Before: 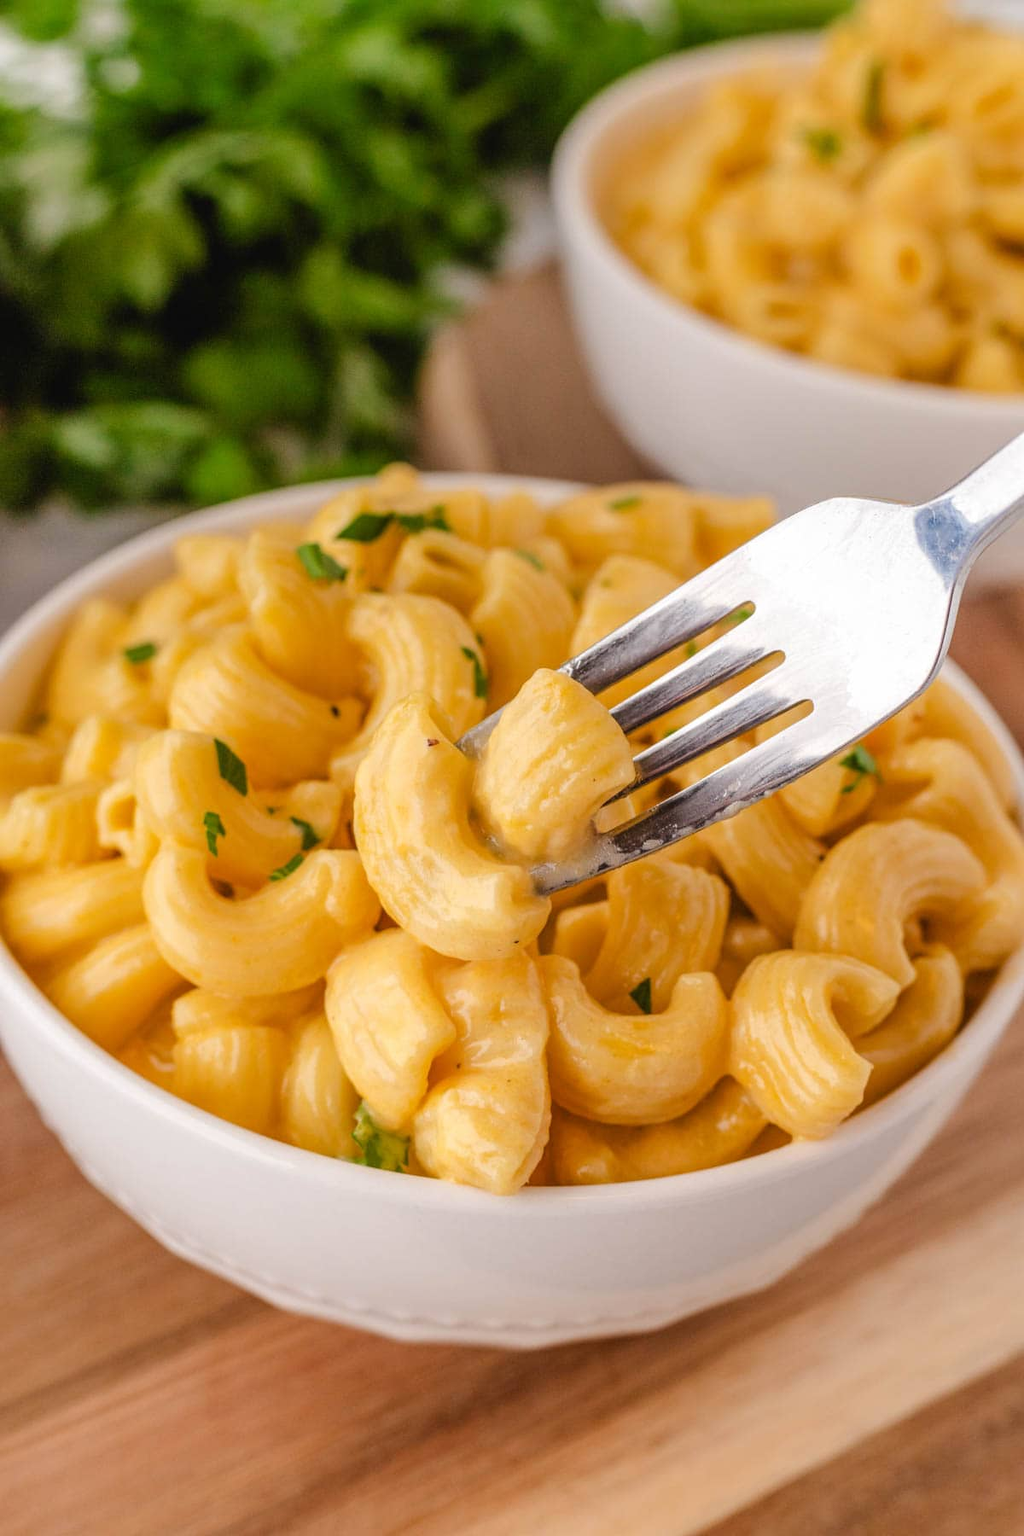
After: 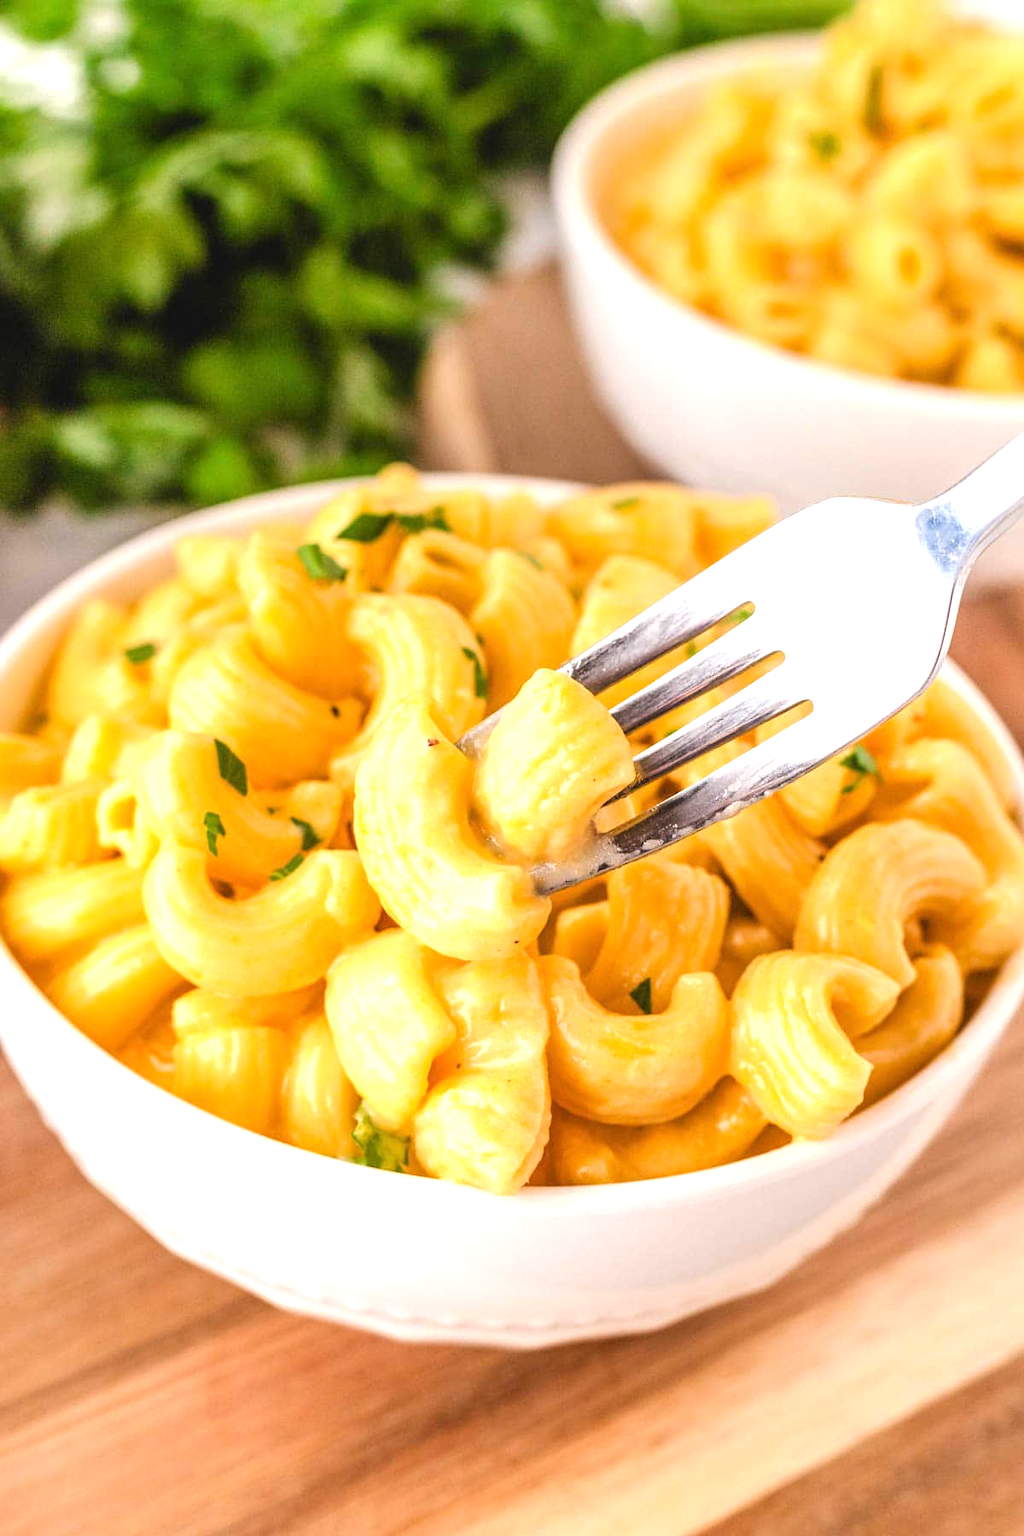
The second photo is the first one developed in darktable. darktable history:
exposure: exposure 0.95 EV, compensate highlight preservation false
